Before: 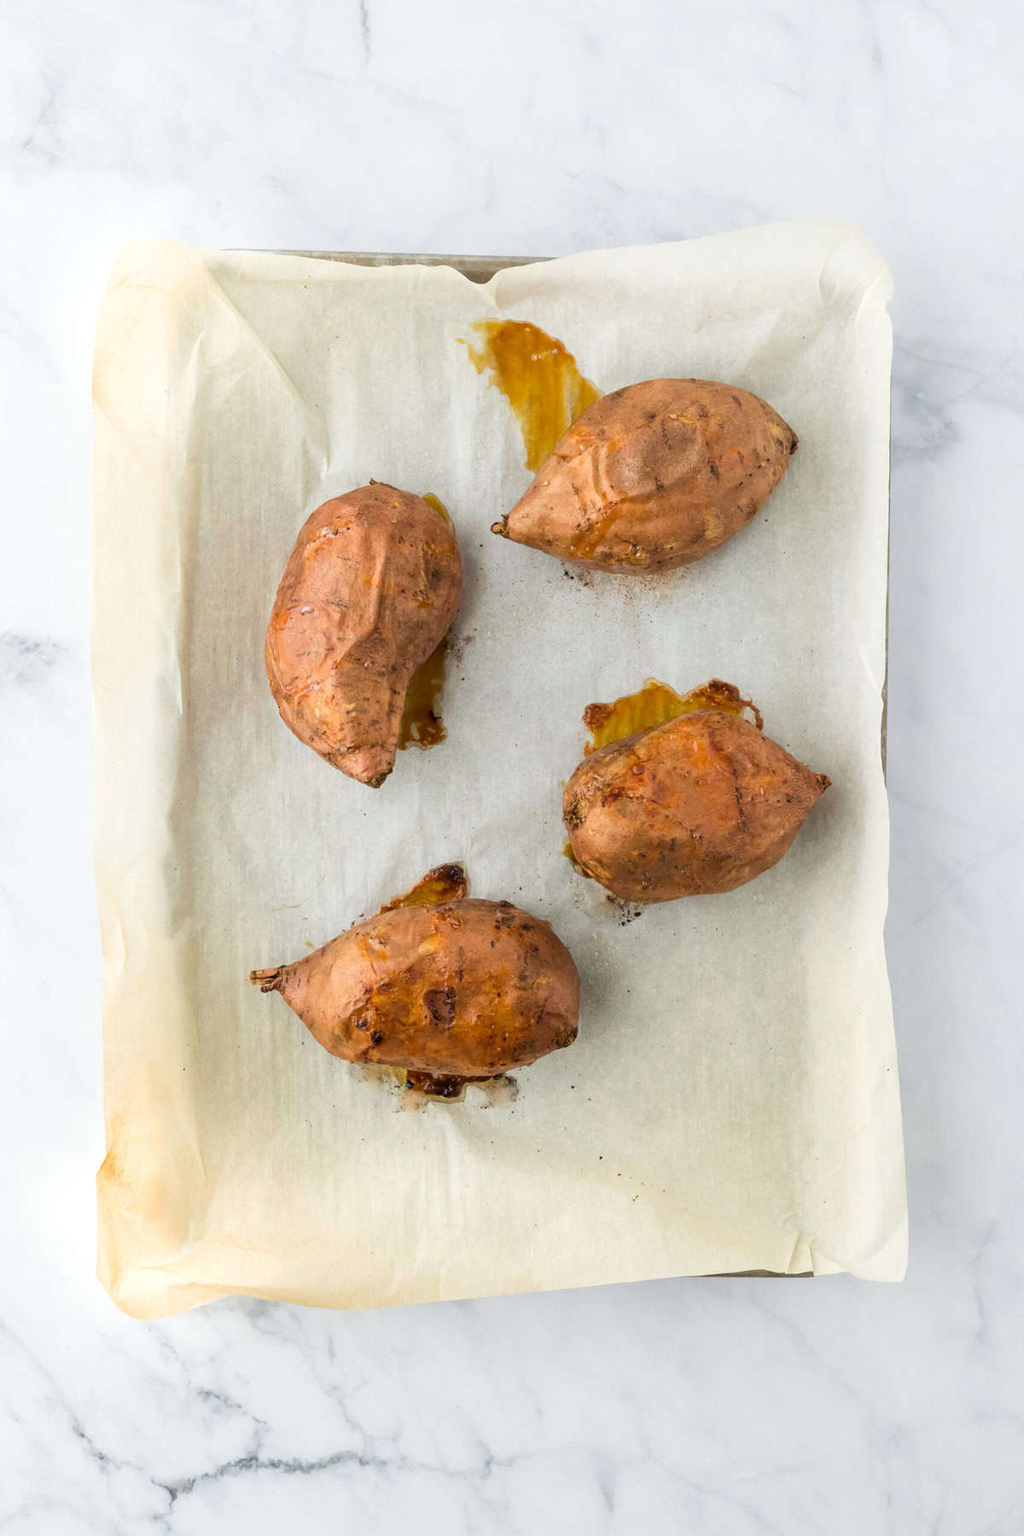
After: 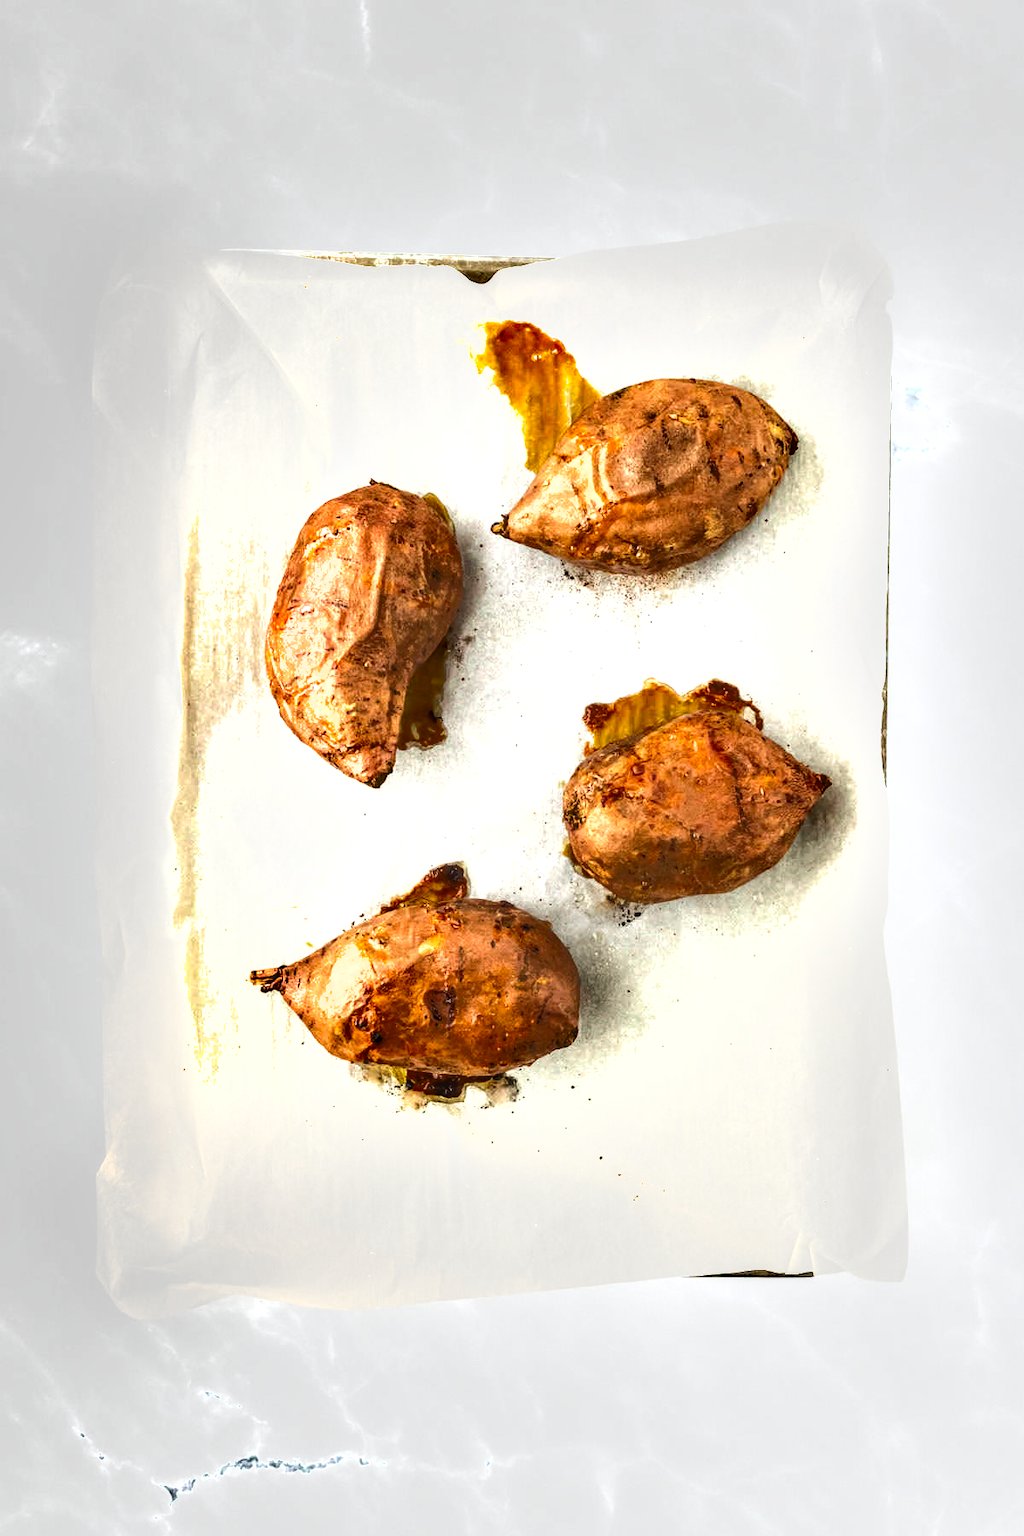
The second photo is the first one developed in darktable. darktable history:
shadows and highlights: soften with gaussian
tone equalizer: -8 EV -1.09 EV, -7 EV -1.05 EV, -6 EV -0.906 EV, -5 EV -0.607 EV, -3 EV 0.543 EV, -2 EV 0.845 EV, -1 EV 0.99 EV, +0 EV 1.08 EV
local contrast: on, module defaults
